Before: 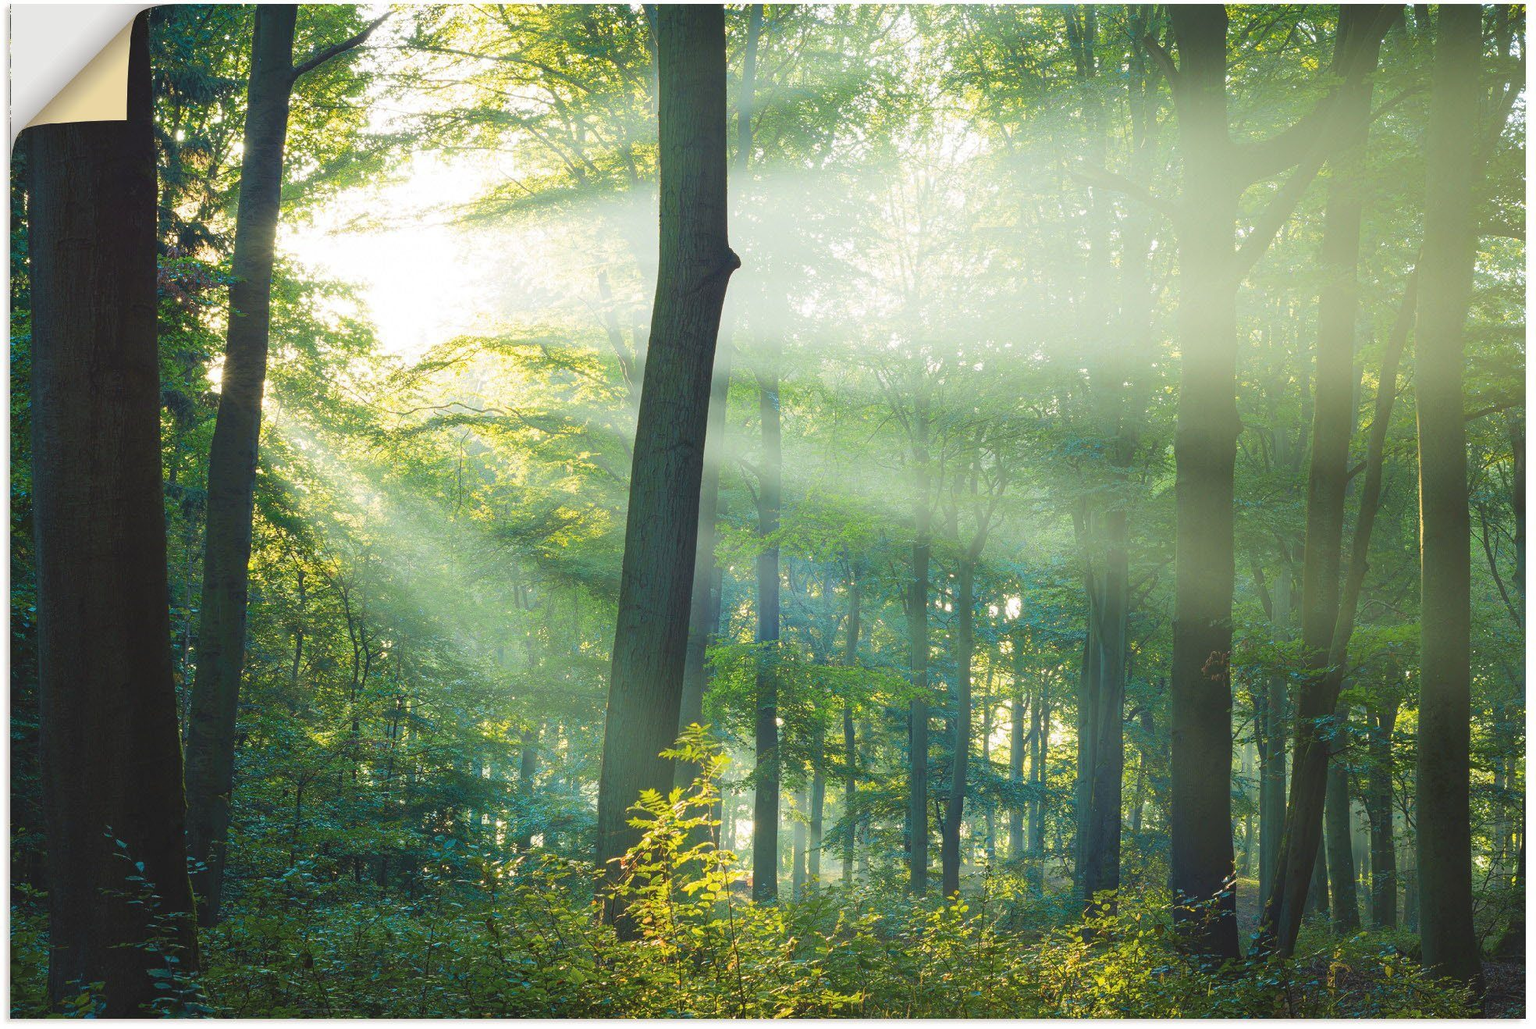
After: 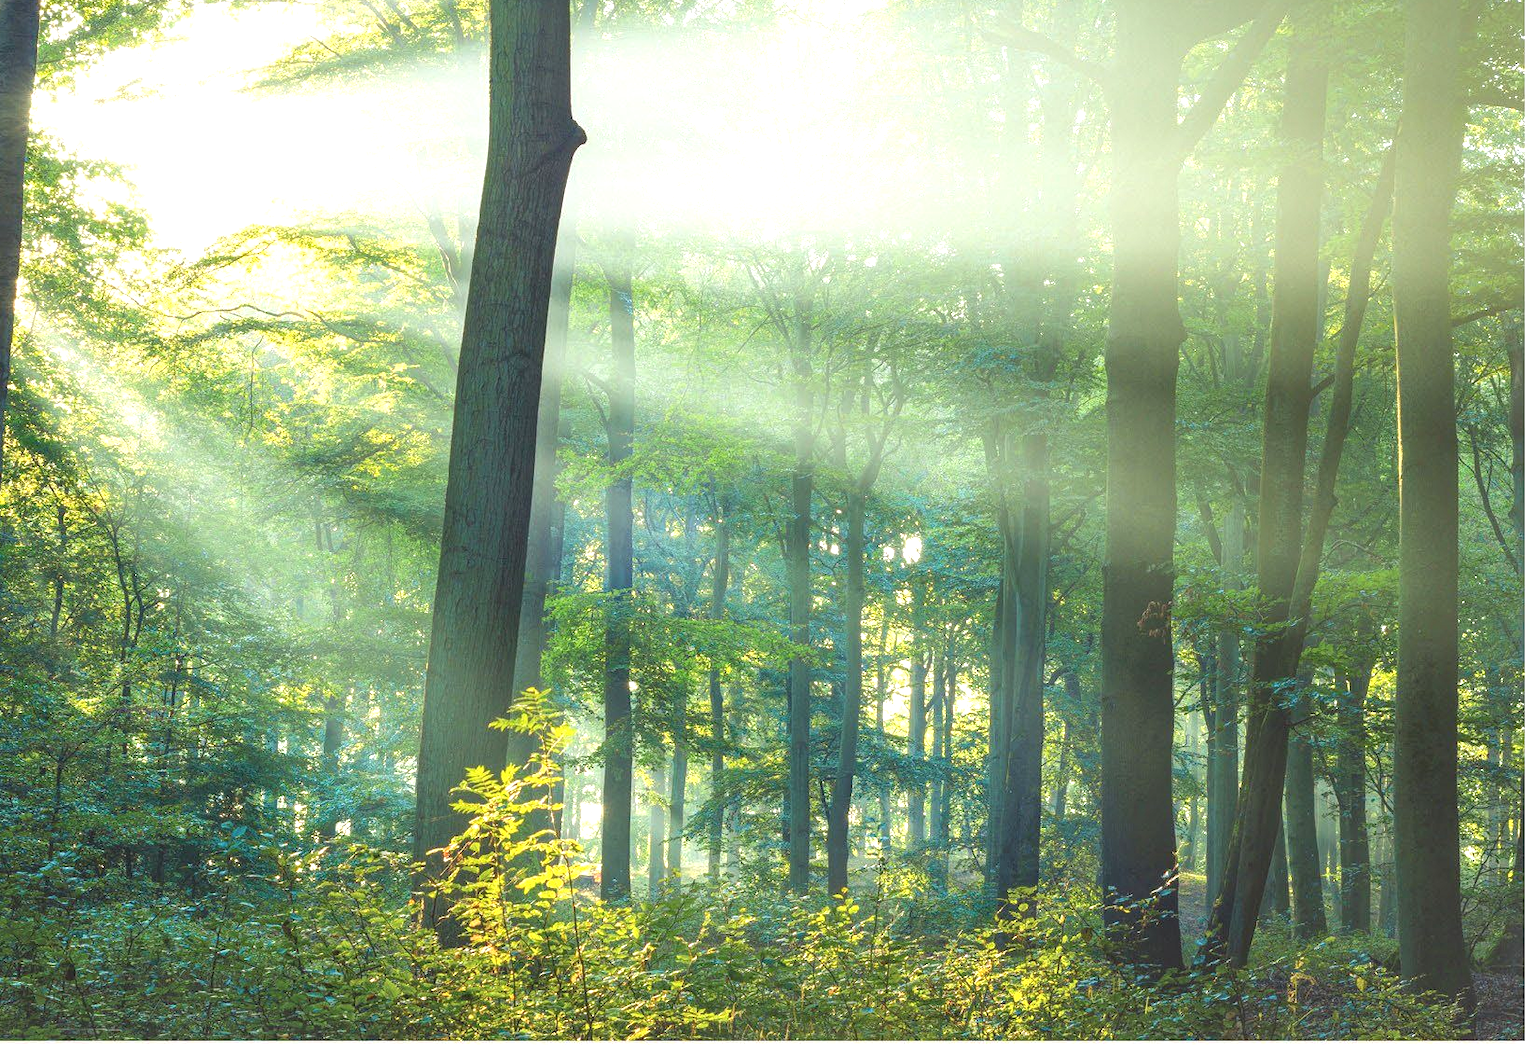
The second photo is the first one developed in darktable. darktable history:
local contrast: on, module defaults
exposure: exposure 0.507 EV, compensate highlight preservation false
crop: left 16.273%, top 14.378%
